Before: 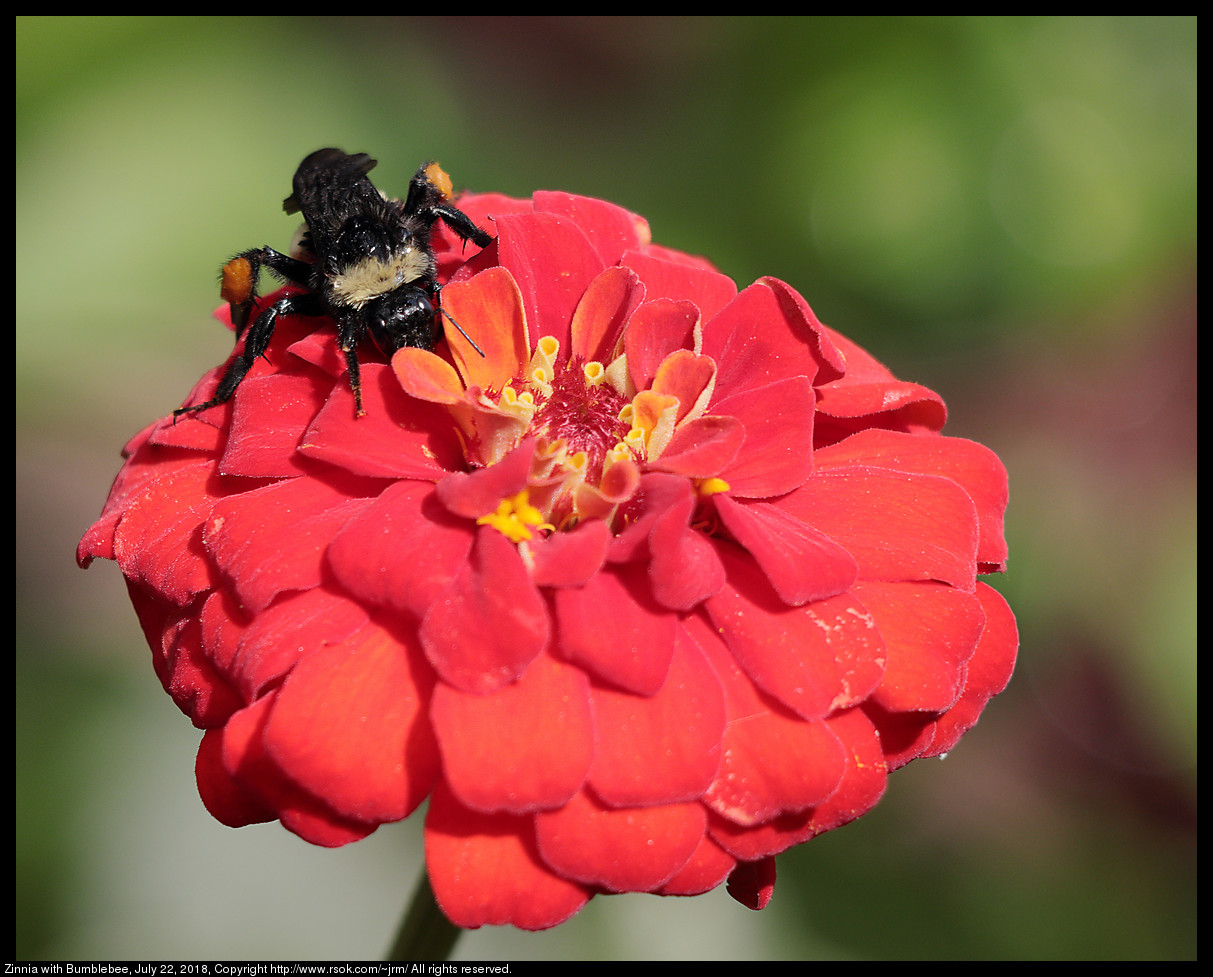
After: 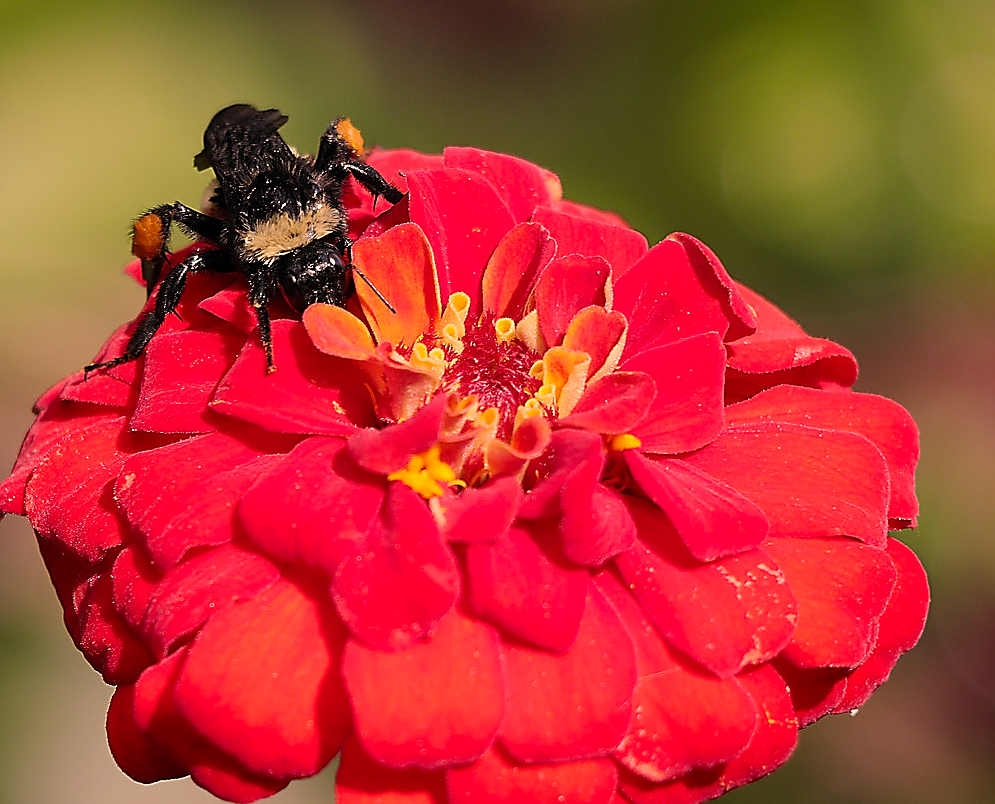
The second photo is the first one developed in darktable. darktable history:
crop and rotate: left 7.362%, top 4.519%, right 10.571%, bottom 13.089%
sharpen: radius 1.396, amount 1.255, threshold 0.694
color correction: highlights a* 21.37, highlights b* 19.25
